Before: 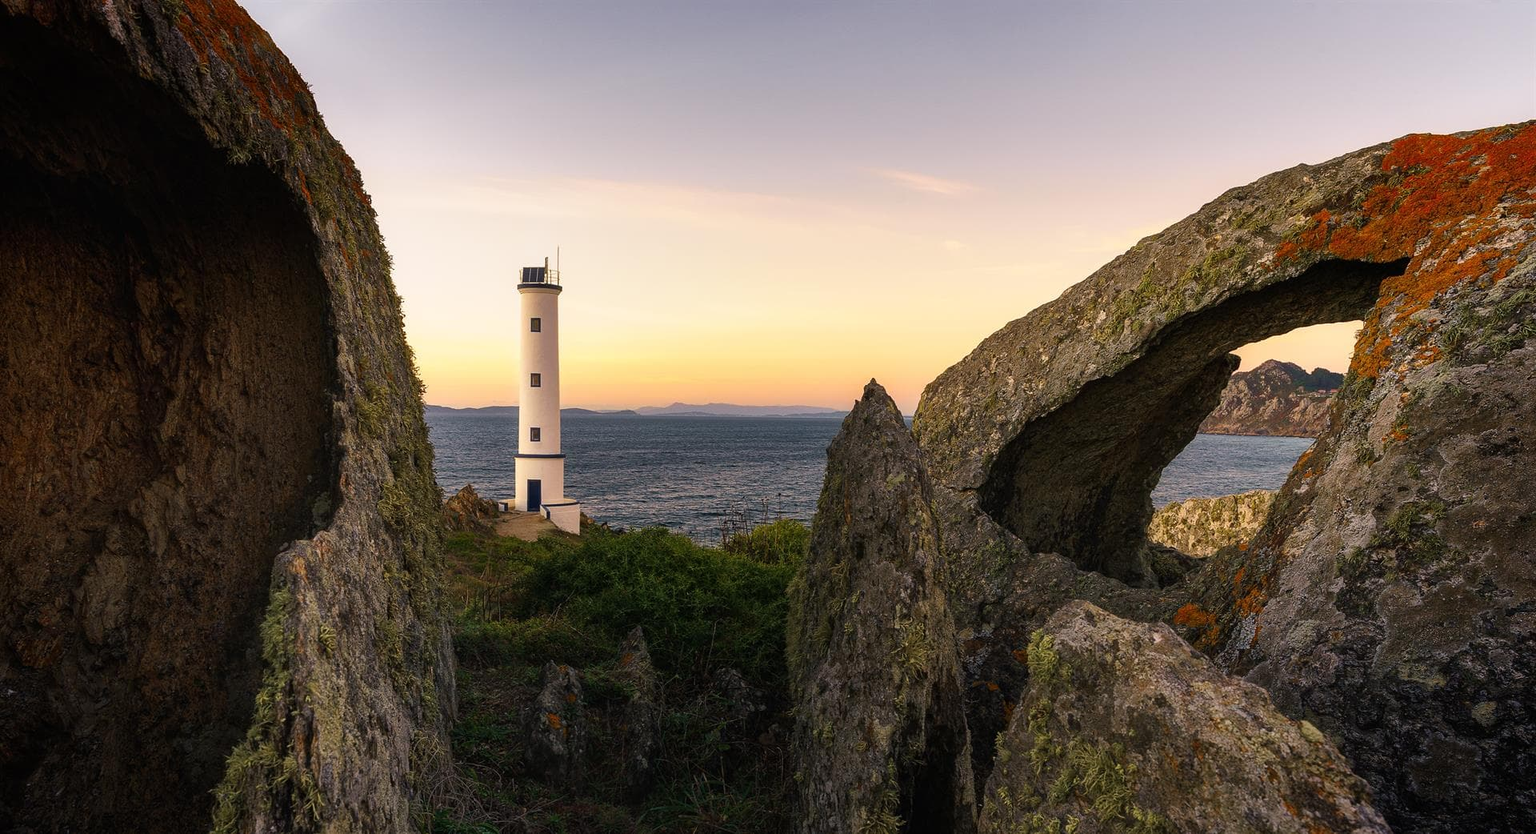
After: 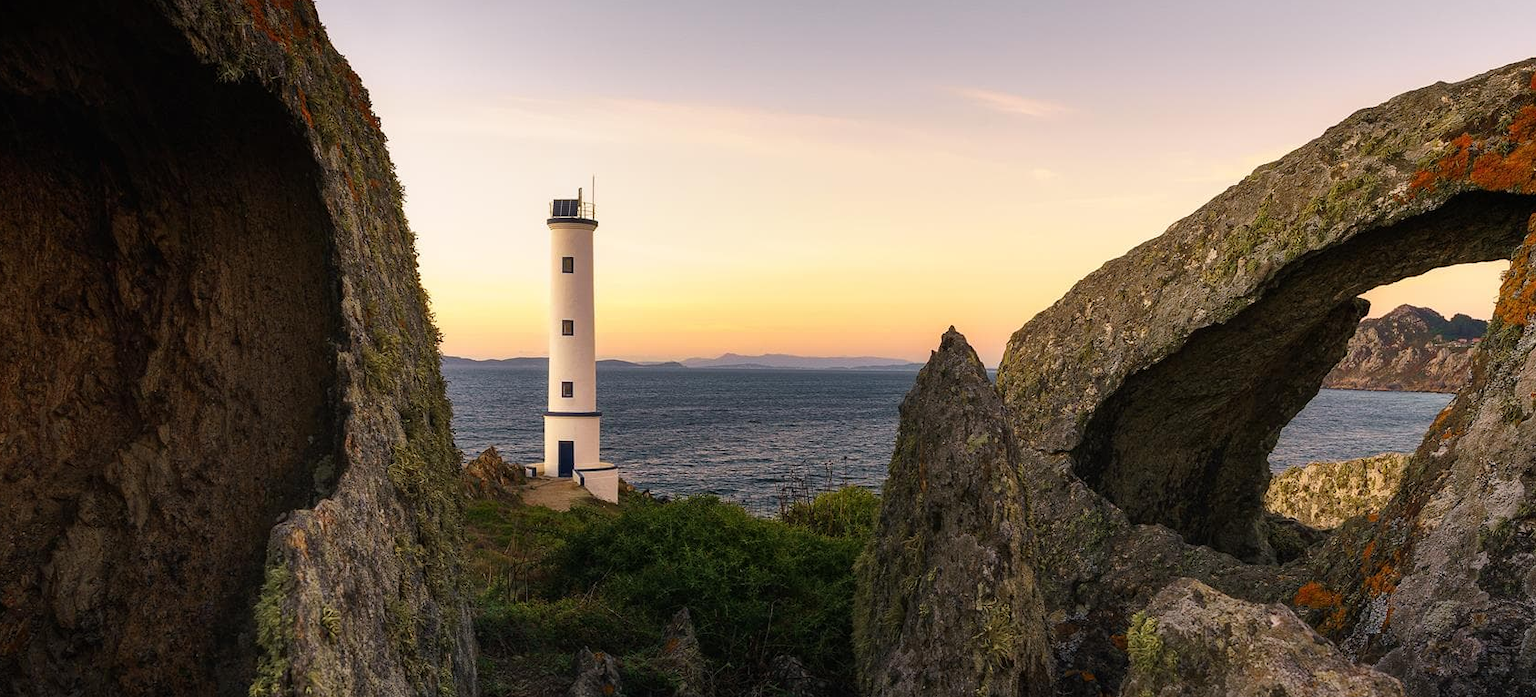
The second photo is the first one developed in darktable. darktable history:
crop and rotate: left 2.423%, top 11.191%, right 9.696%, bottom 15.243%
